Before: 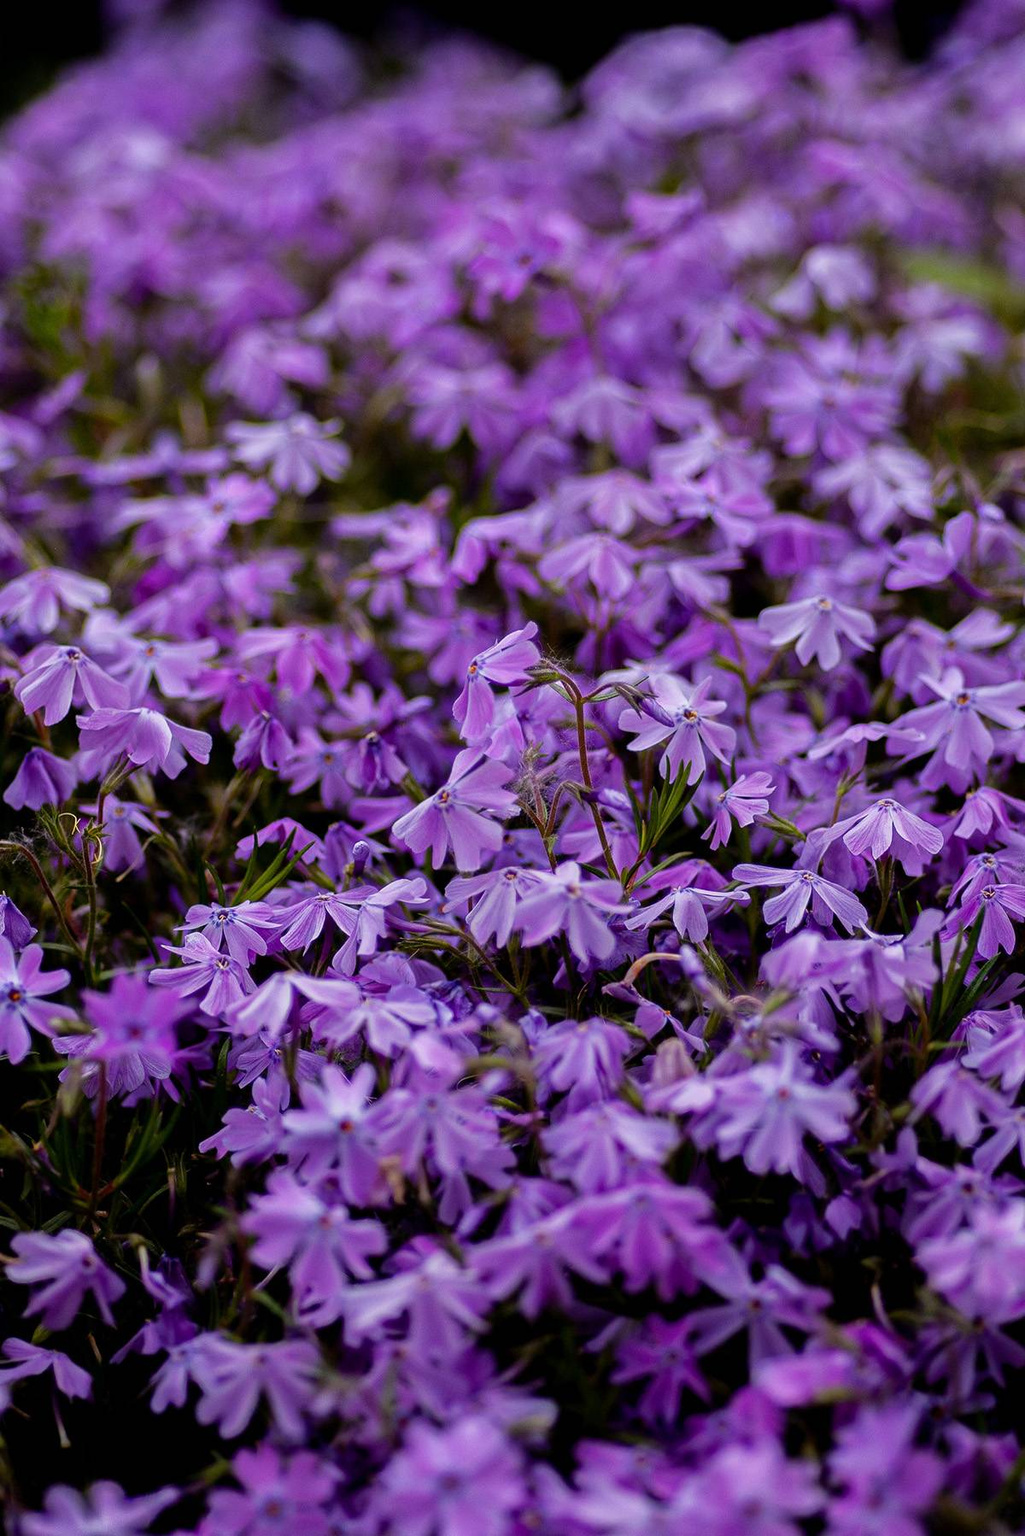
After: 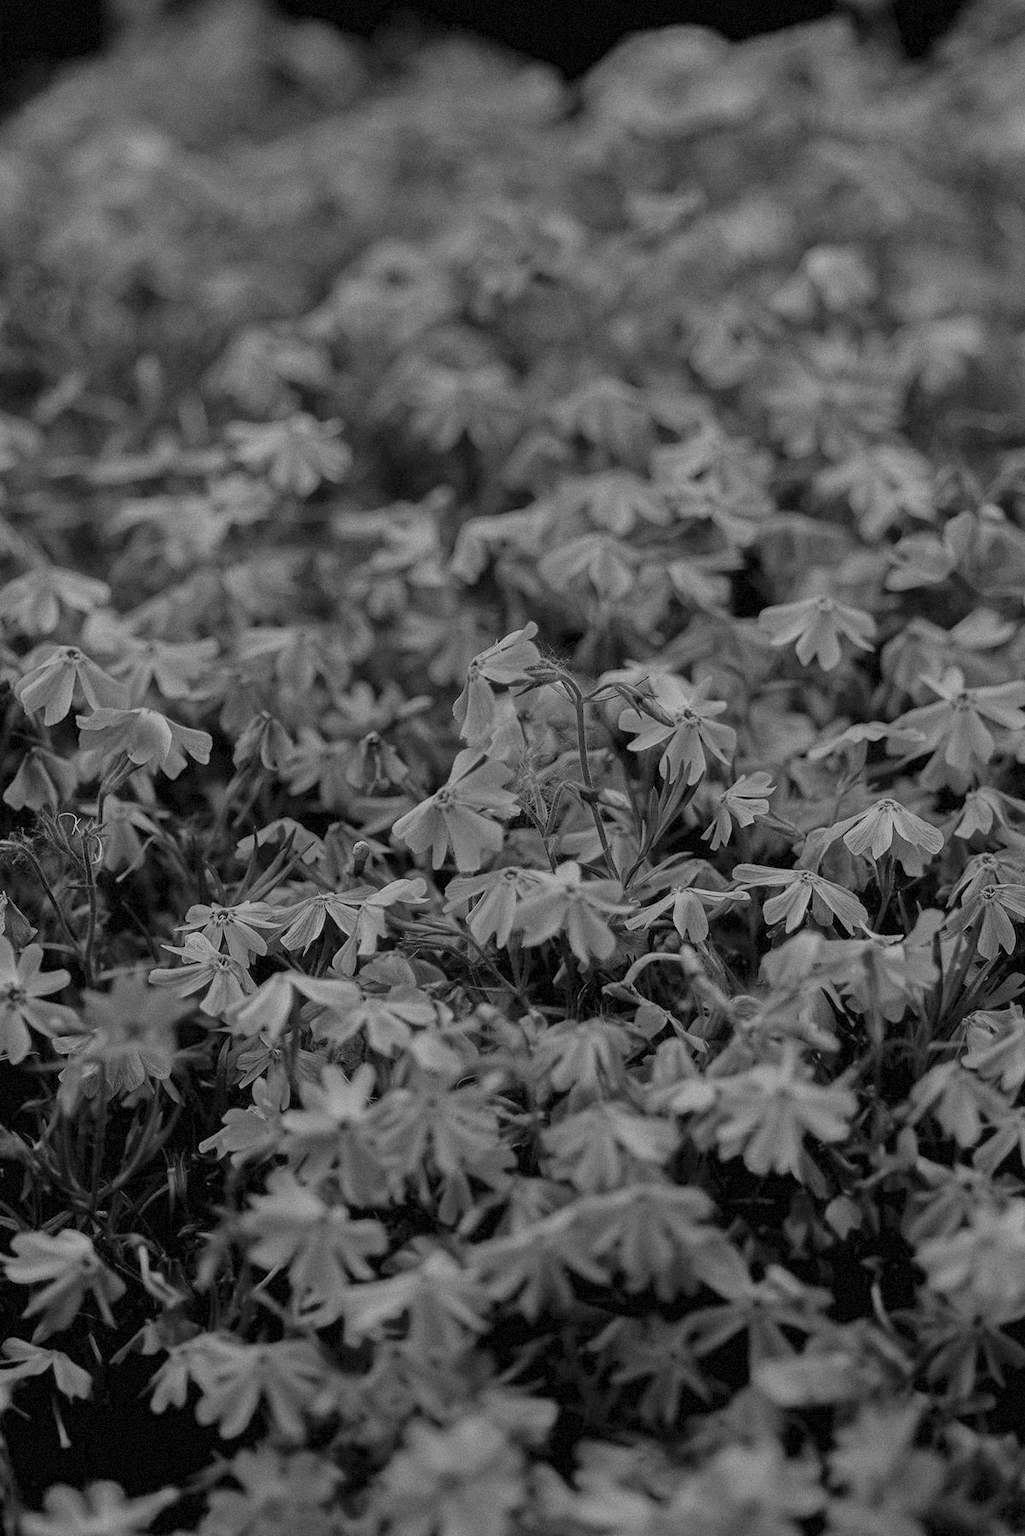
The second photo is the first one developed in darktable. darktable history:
color balance rgb: shadows lift › chroma 1%, shadows lift › hue 113°, highlights gain › chroma 0.2%, highlights gain › hue 333°, perceptual saturation grading › global saturation 20%, perceptual saturation grading › highlights -50%, perceptual saturation grading › shadows 25%, contrast -30%
shadows and highlights: shadows 29.32, highlights -29.32, low approximation 0.01, soften with gaussian
monochrome: a 32, b 64, size 2.3
grain: mid-tones bias 0%
